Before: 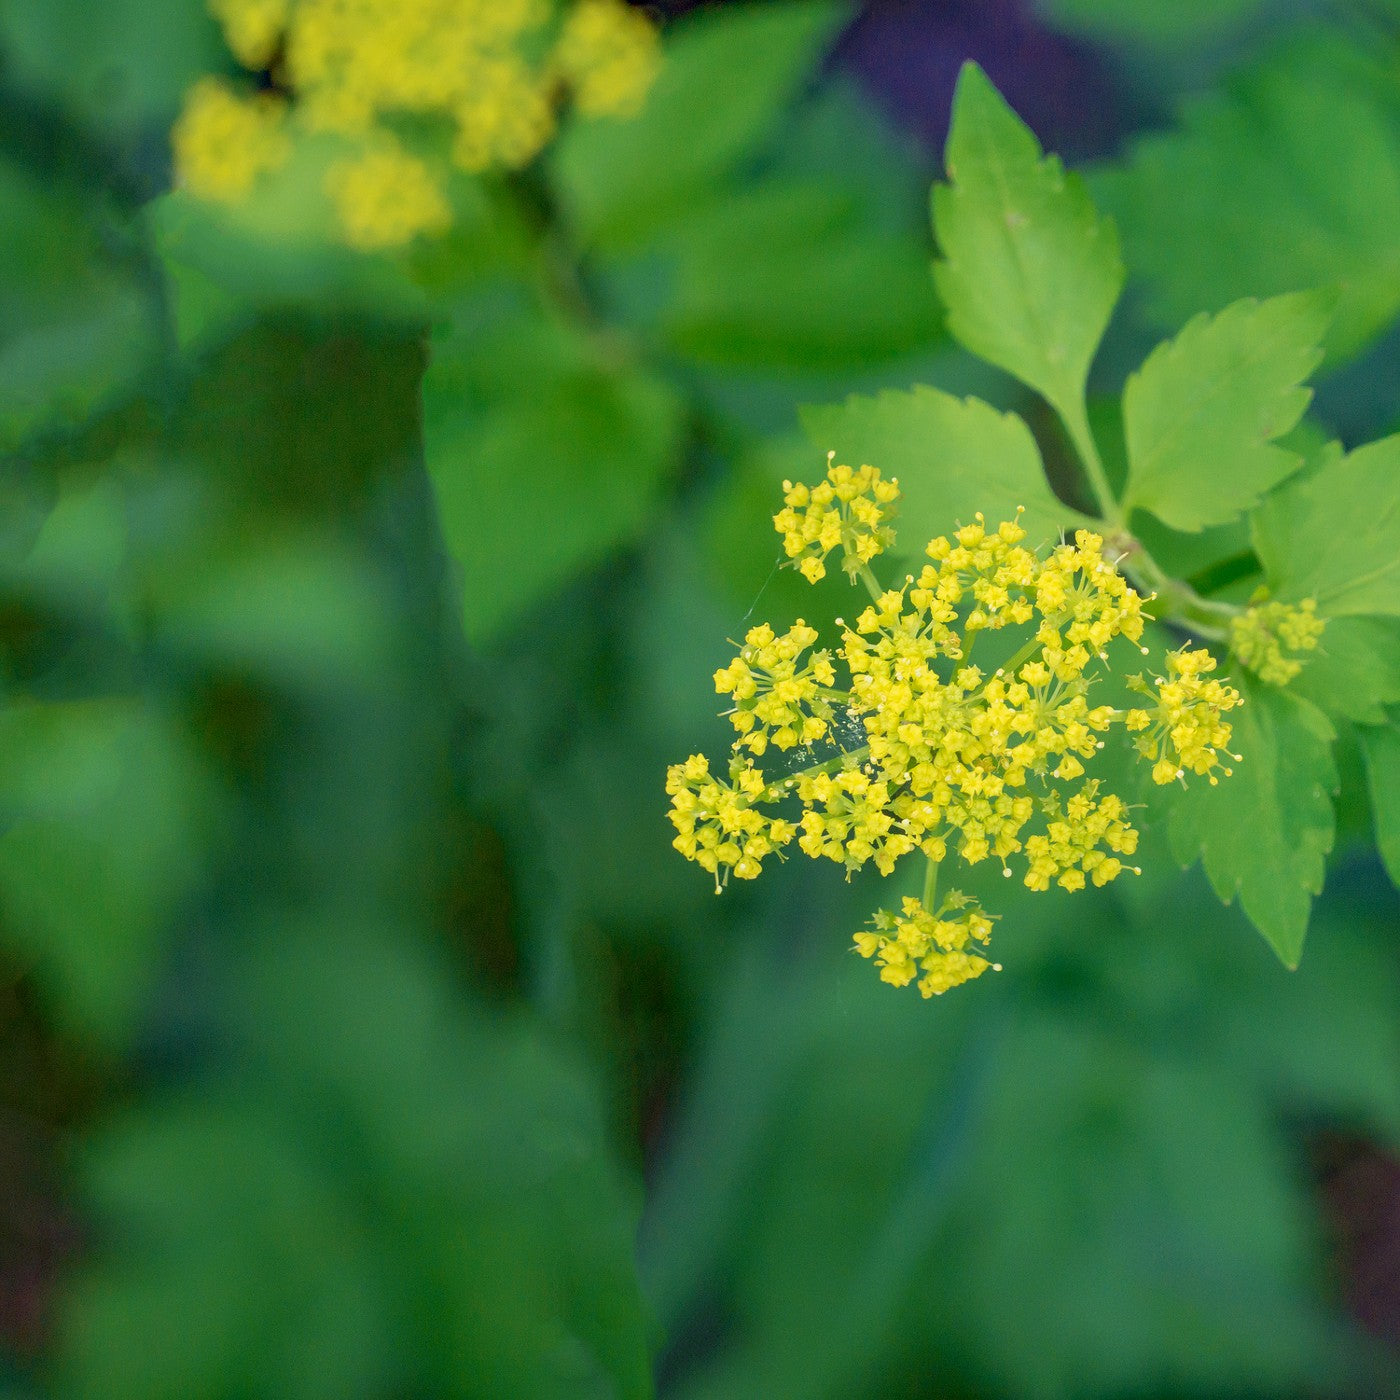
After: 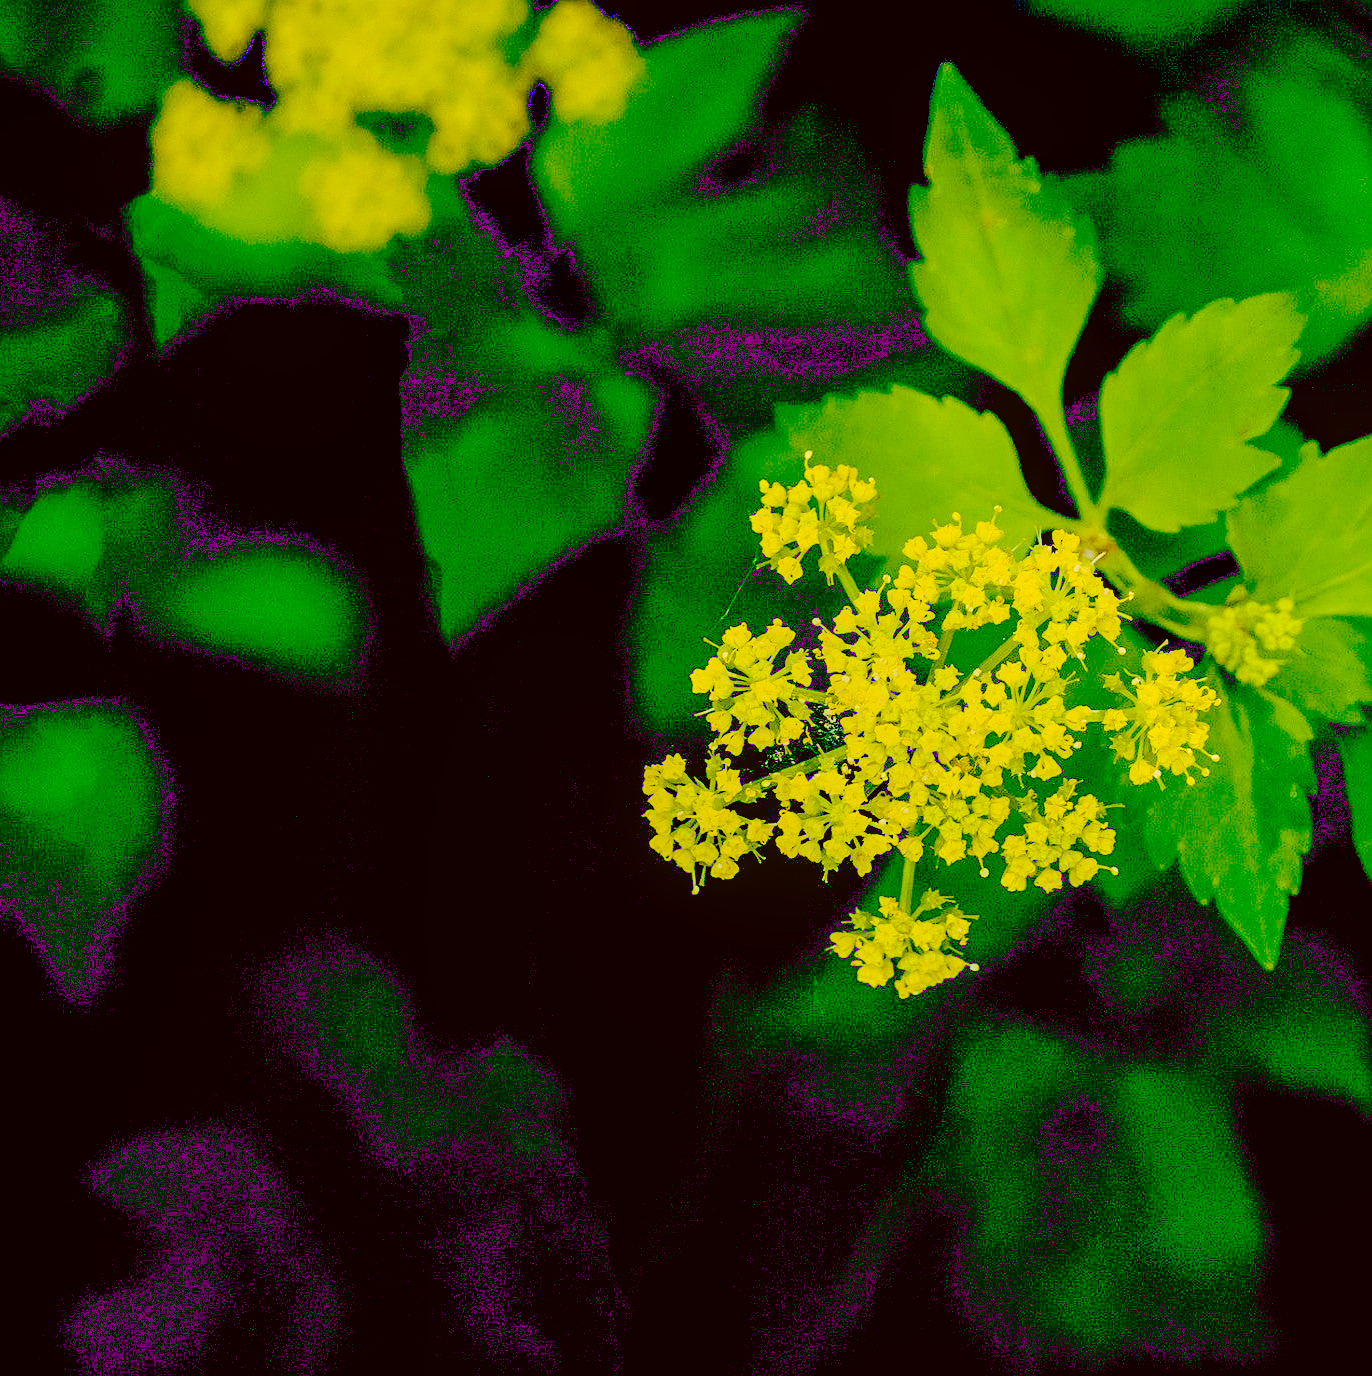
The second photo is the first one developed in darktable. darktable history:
contrast brightness saturation: contrast 0.265, brightness 0.018, saturation 0.866
tone curve: curves: ch0 [(0, 0) (0.003, 0.019) (0.011, 0.019) (0.025, 0.023) (0.044, 0.032) (0.069, 0.046) (0.1, 0.073) (0.136, 0.129) (0.177, 0.207) (0.224, 0.295) (0.277, 0.394) (0.335, 0.48) (0.399, 0.524) (0.468, 0.575) (0.543, 0.628) (0.623, 0.684) (0.709, 0.739) (0.801, 0.808) (0.898, 0.9) (1, 1)], preserve colors none
filmic rgb: black relative exposure -7.26 EV, white relative exposure 5.06 EV, hardness 3.22, color science v6 (2022)
exposure: black level correction 0.099, exposure -0.084 EV, compensate exposure bias true, compensate highlight preservation false
sharpen: on, module defaults
local contrast: on, module defaults
color correction: highlights a* 6.06, highlights b* 8.3, shadows a* 6.45, shadows b* 6.94, saturation 0.884
crop: left 1.664%, right 0.267%, bottom 1.659%
